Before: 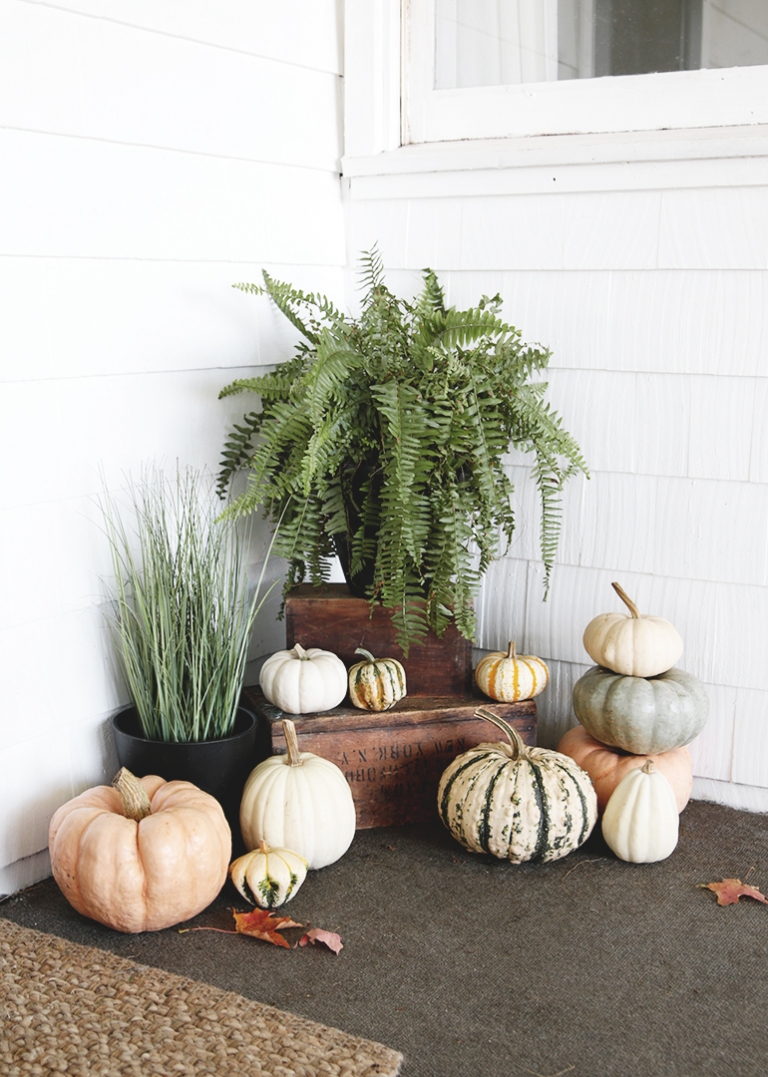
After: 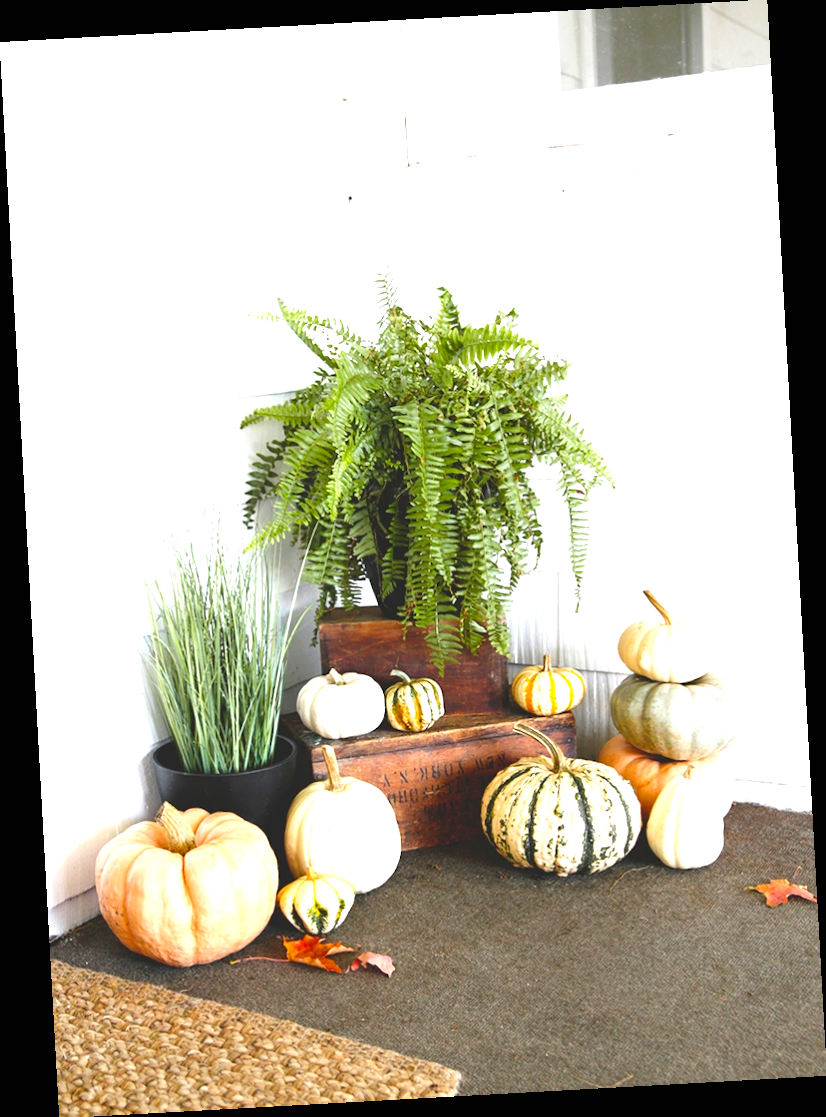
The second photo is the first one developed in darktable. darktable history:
color balance rgb: linear chroma grading › global chroma 15%, perceptual saturation grading › global saturation 30%
exposure: black level correction 0, exposure 0.95 EV, compensate exposure bias true, compensate highlight preservation false
rotate and perspective: rotation -3.18°, automatic cropping off
